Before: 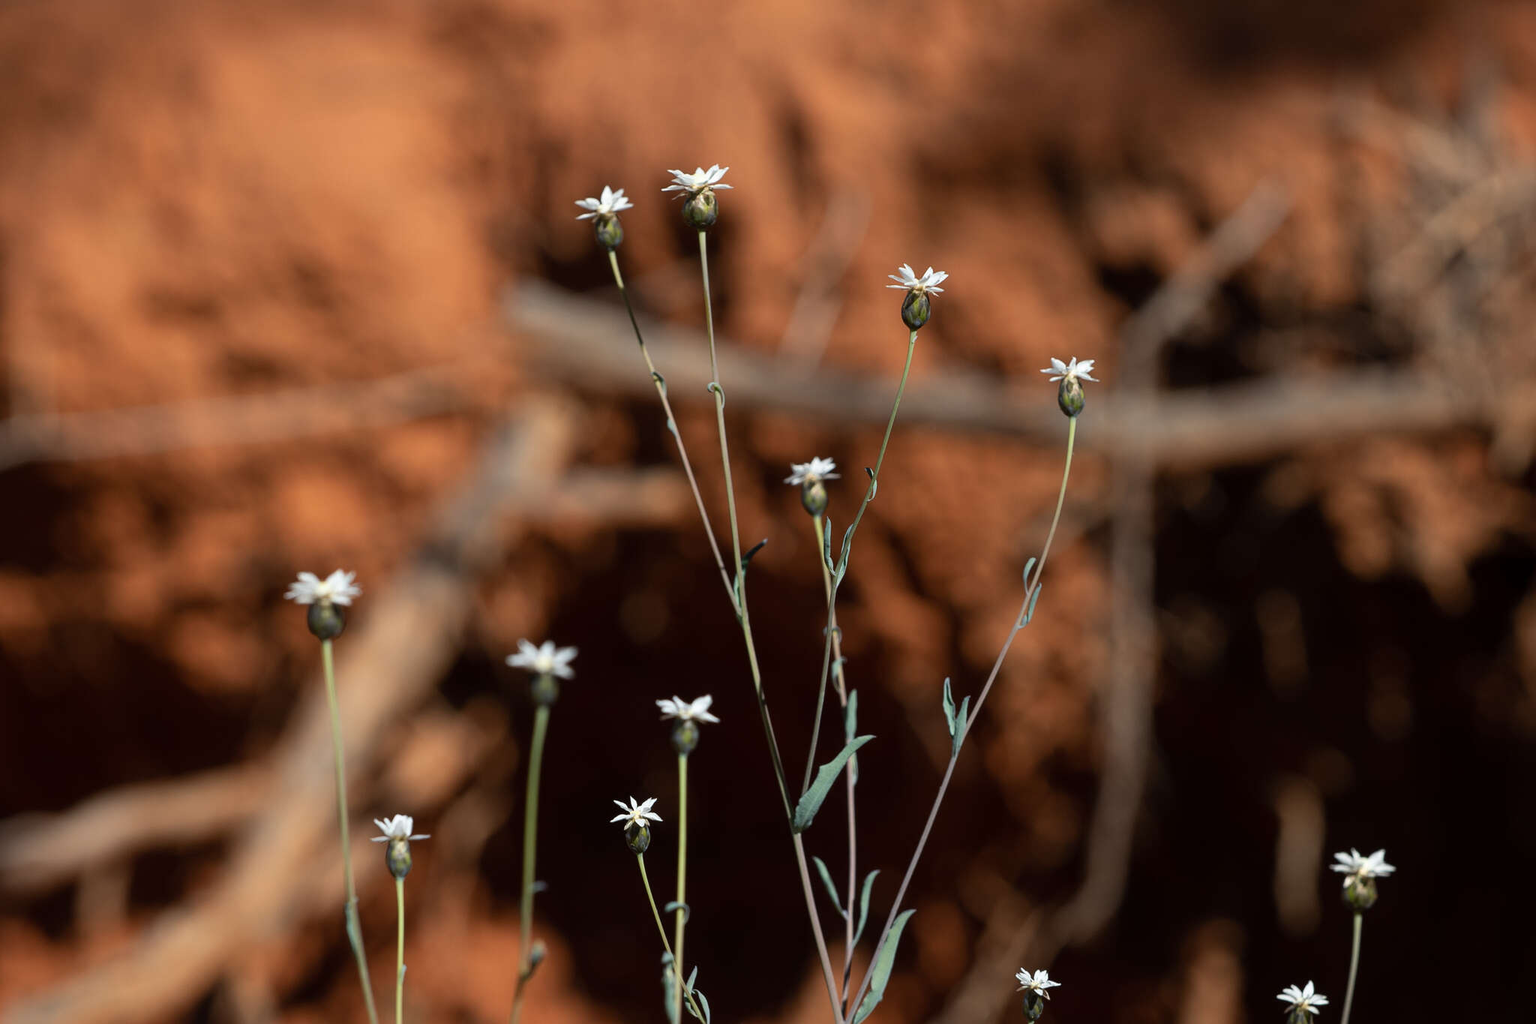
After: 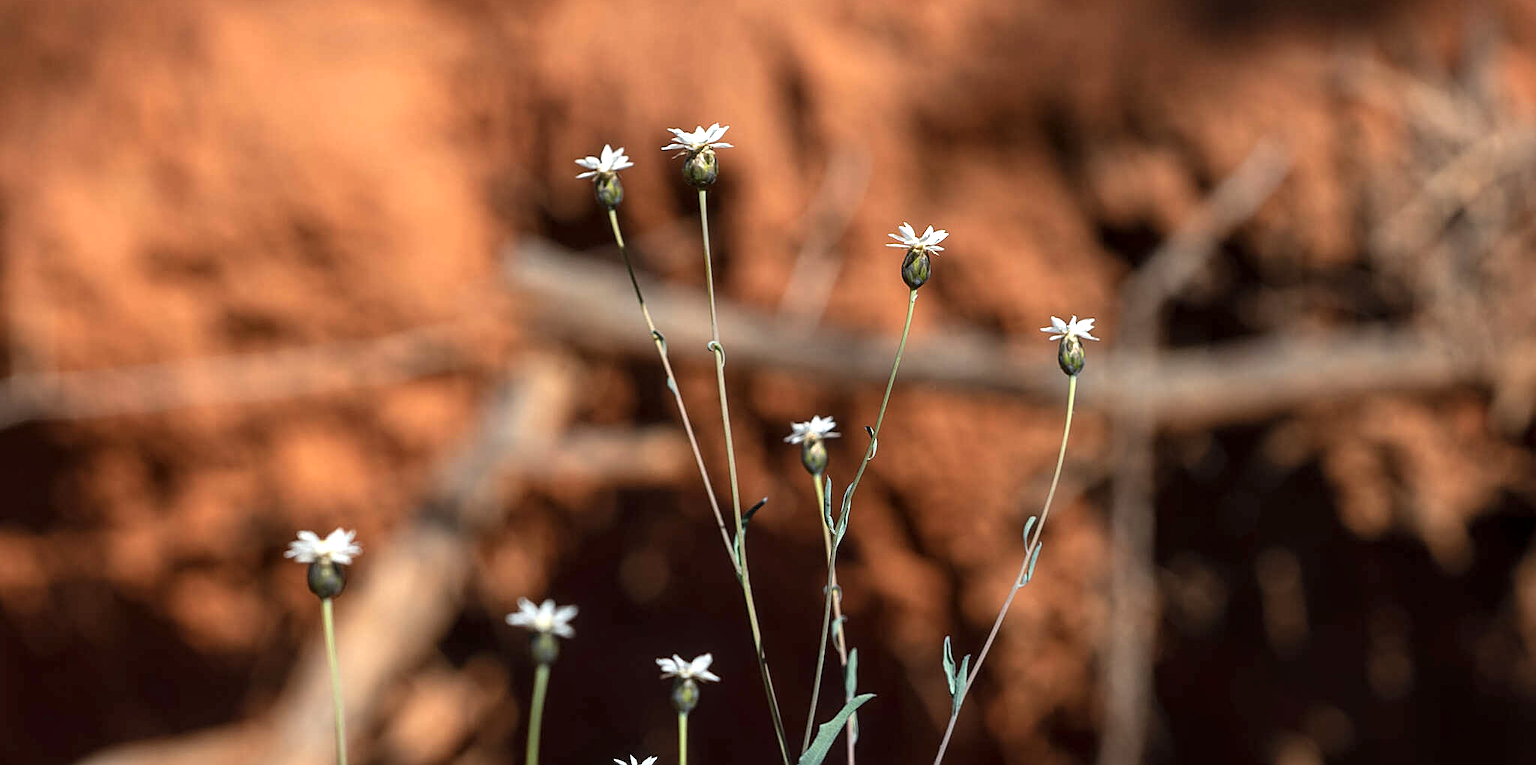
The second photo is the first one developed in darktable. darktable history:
sharpen: on, module defaults
local contrast: on, module defaults
exposure: black level correction -0.002, exposure 0.533 EV, compensate highlight preservation false
crop: top 4.055%, bottom 21.162%
